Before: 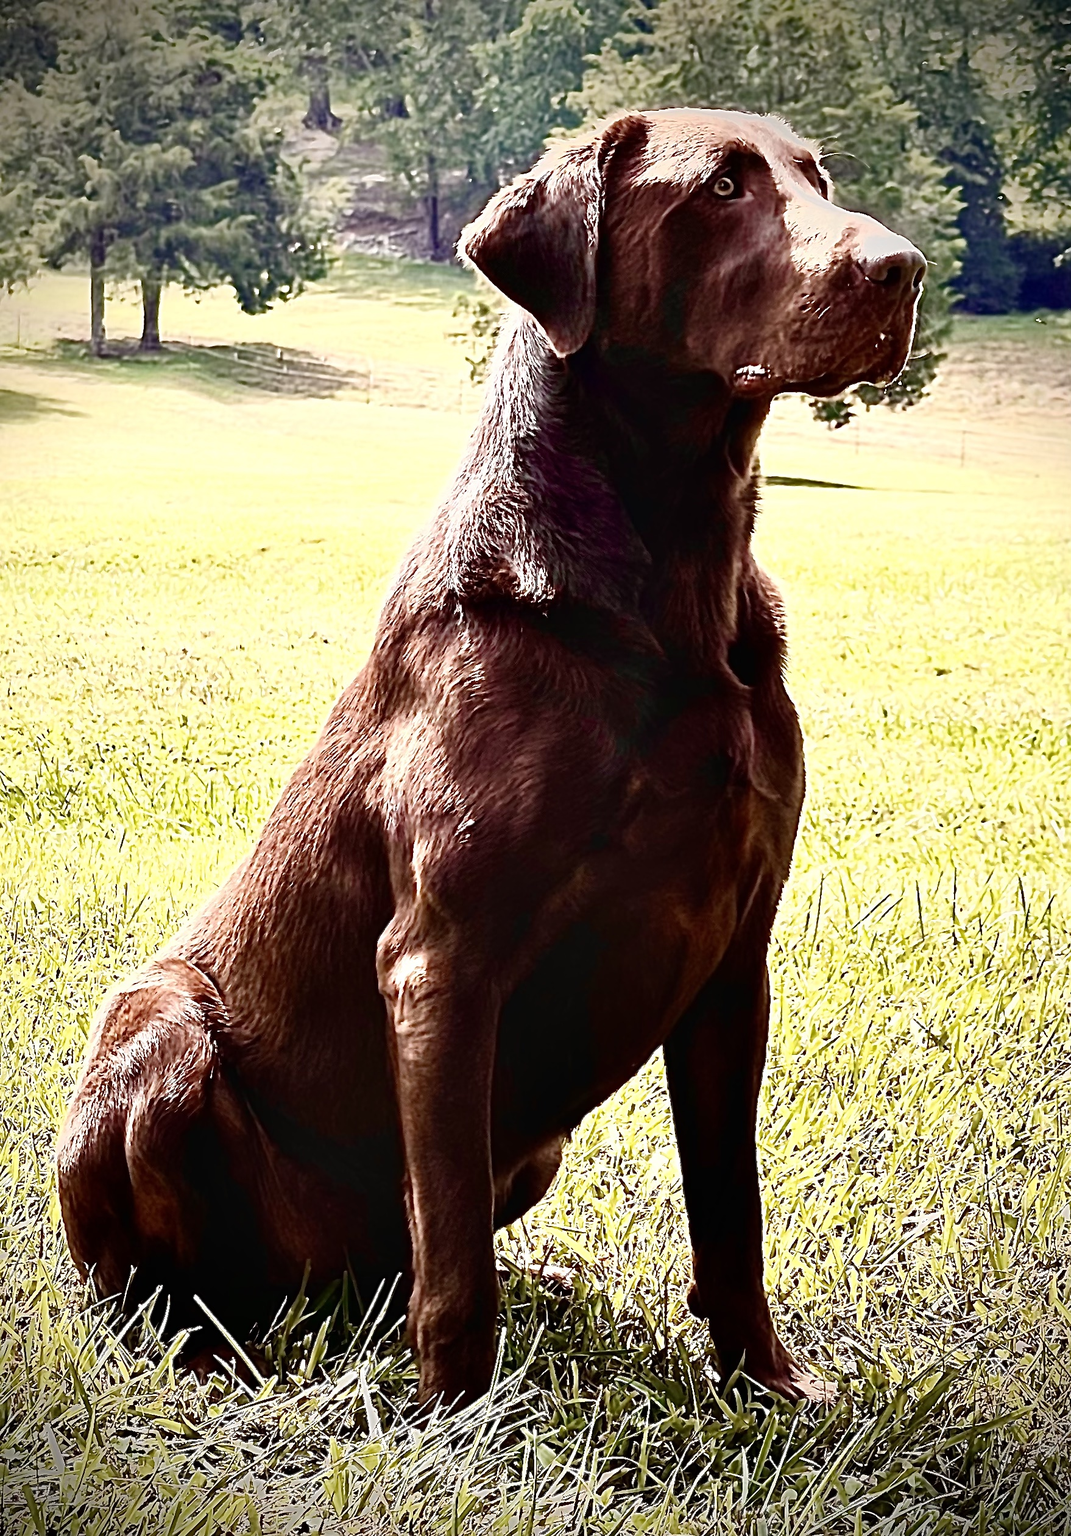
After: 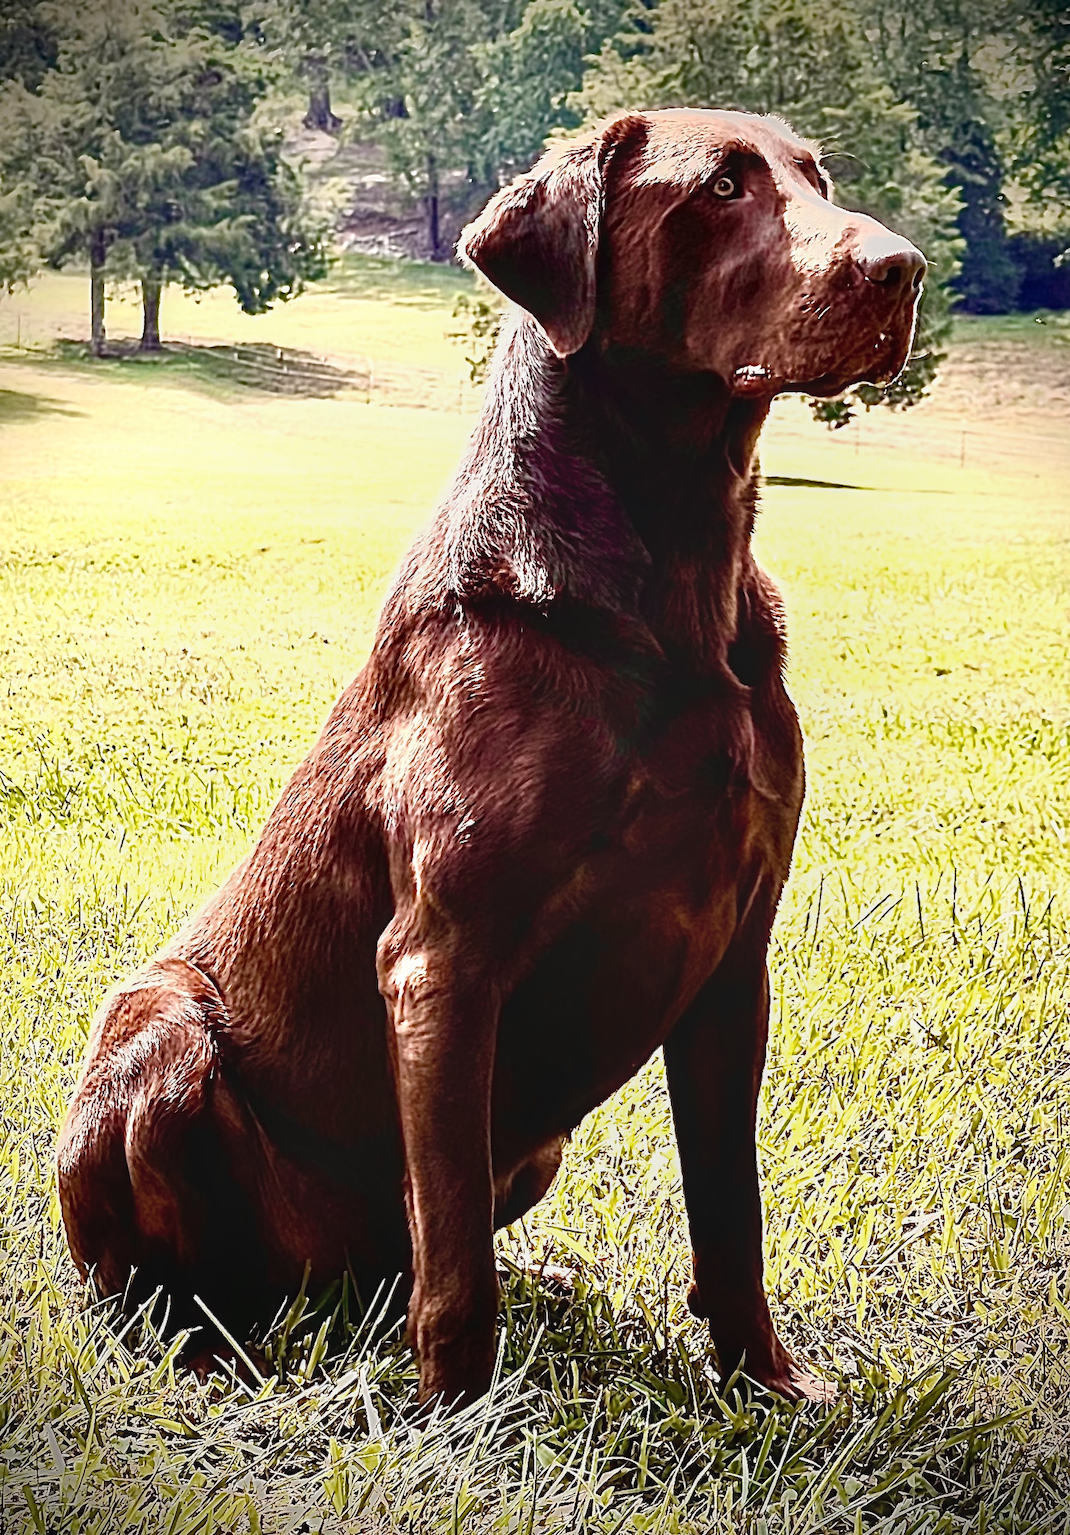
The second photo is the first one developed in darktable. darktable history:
local contrast: on, module defaults
contrast equalizer: octaves 7, y [[0.5, 0.5, 0.472, 0.5, 0.5, 0.5], [0.5 ×6], [0.5 ×6], [0 ×6], [0 ×6]]
